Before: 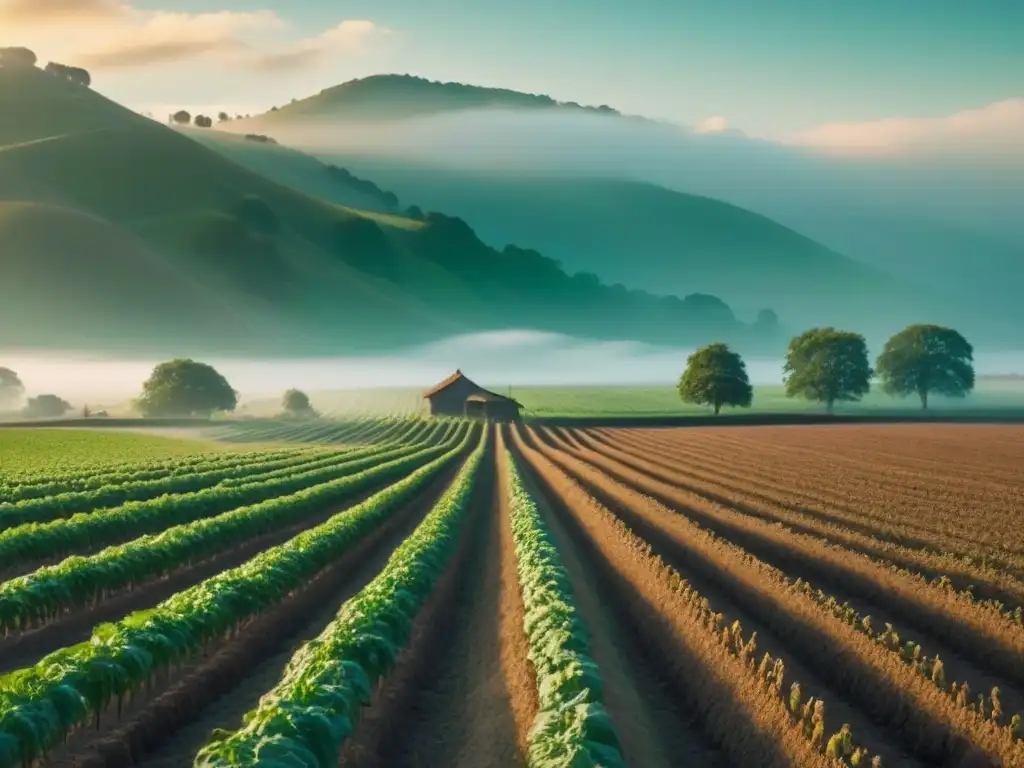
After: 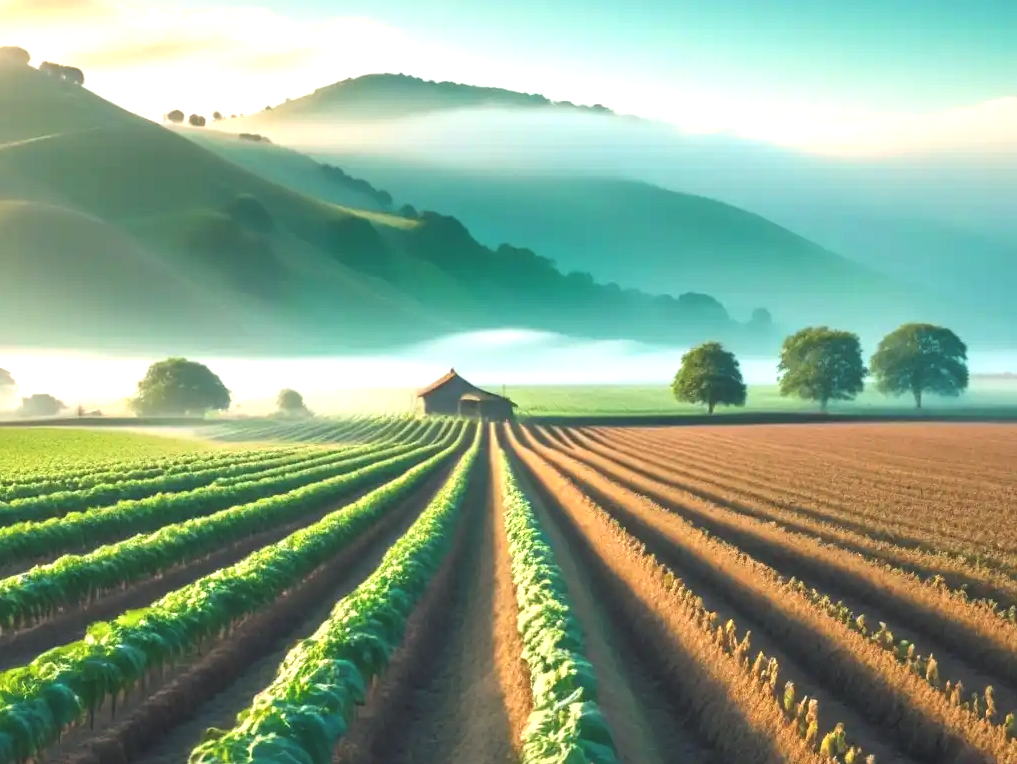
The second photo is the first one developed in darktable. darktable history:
exposure: black level correction -0.005, exposure 1 EV, compensate highlight preservation false
crop and rotate: left 0.614%, top 0.179%, bottom 0.309%
